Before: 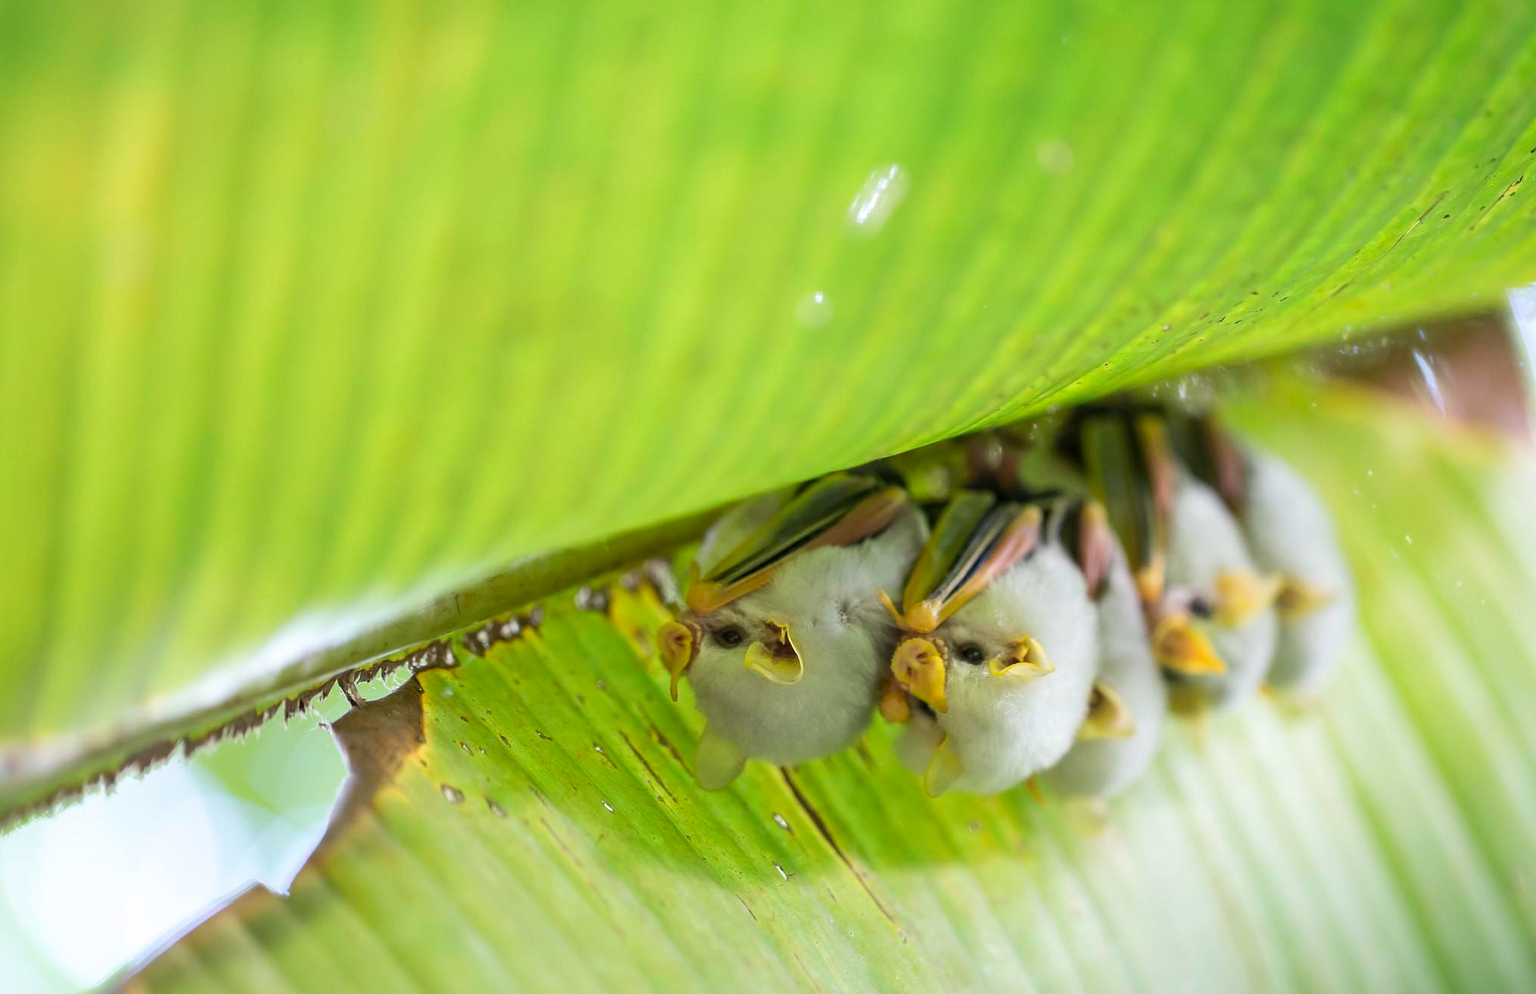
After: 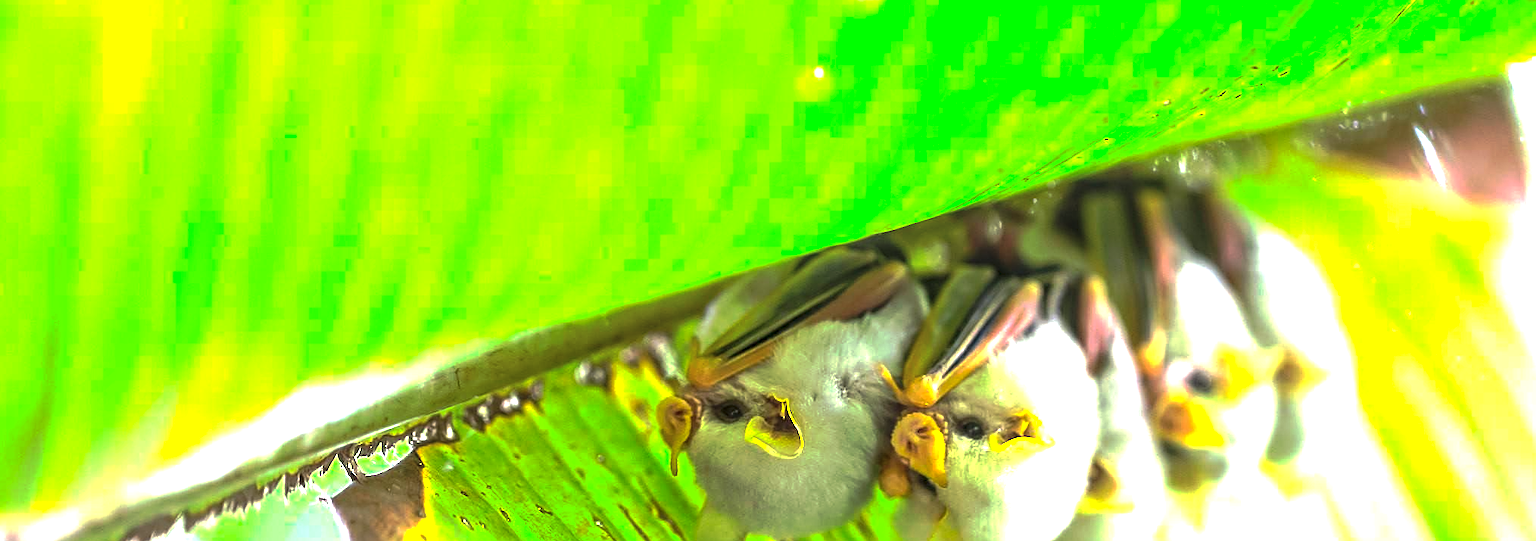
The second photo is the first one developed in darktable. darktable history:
local contrast: on, module defaults
crop and rotate: top 22.708%, bottom 22.832%
sharpen: on, module defaults
tone curve: curves: ch0 [(0, 0) (0.003, 0.029) (0.011, 0.034) (0.025, 0.044) (0.044, 0.057) (0.069, 0.07) (0.1, 0.084) (0.136, 0.104) (0.177, 0.127) (0.224, 0.156) (0.277, 0.192) (0.335, 0.236) (0.399, 0.284) (0.468, 0.339) (0.543, 0.393) (0.623, 0.454) (0.709, 0.541) (0.801, 0.65) (0.898, 0.766) (1, 1)], preserve colors none
exposure: exposure 1.146 EV, compensate highlight preservation false
